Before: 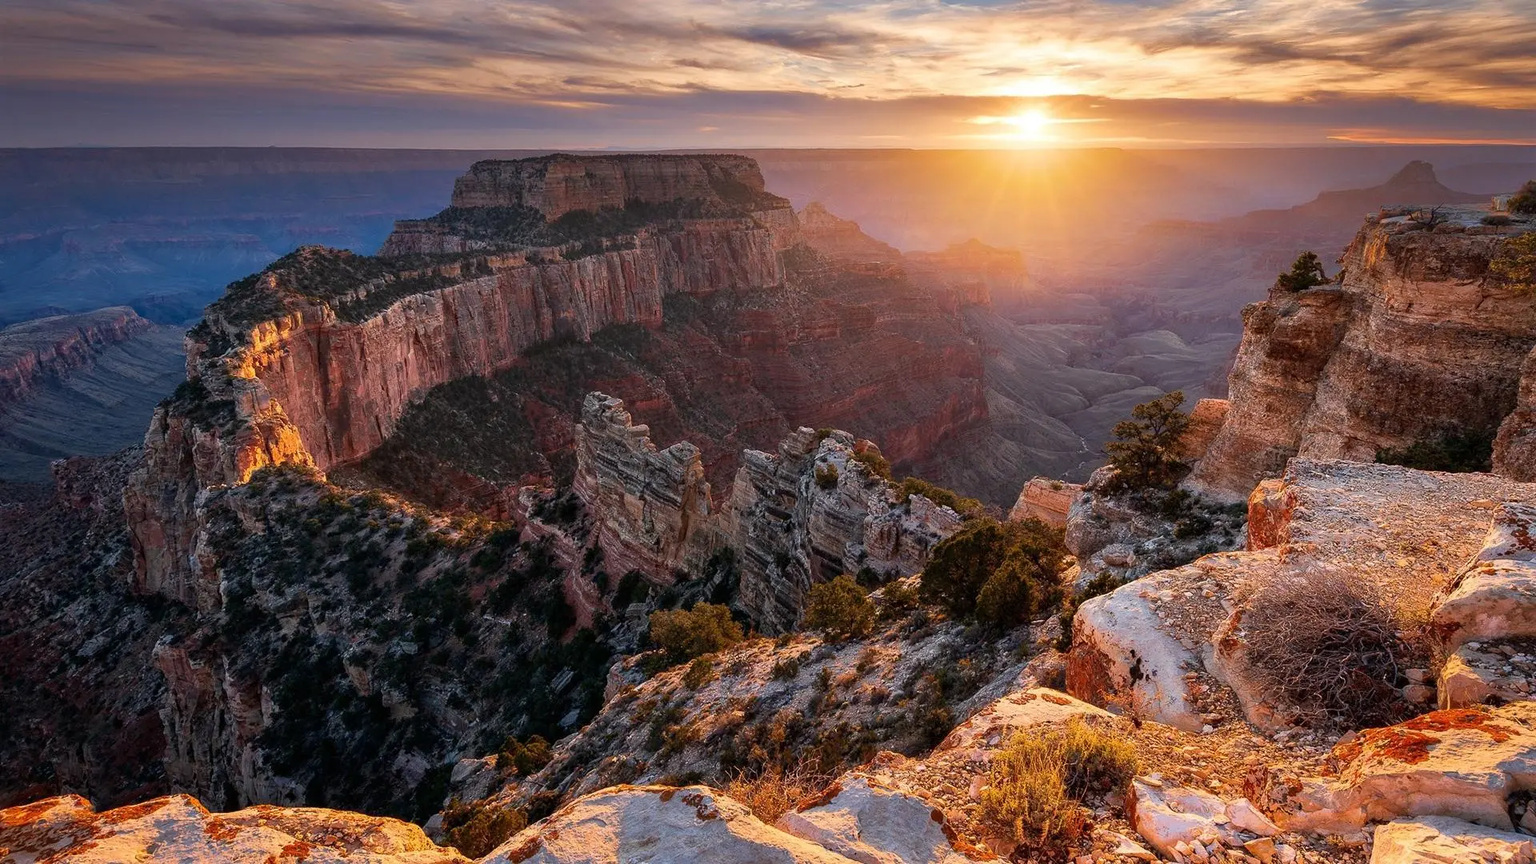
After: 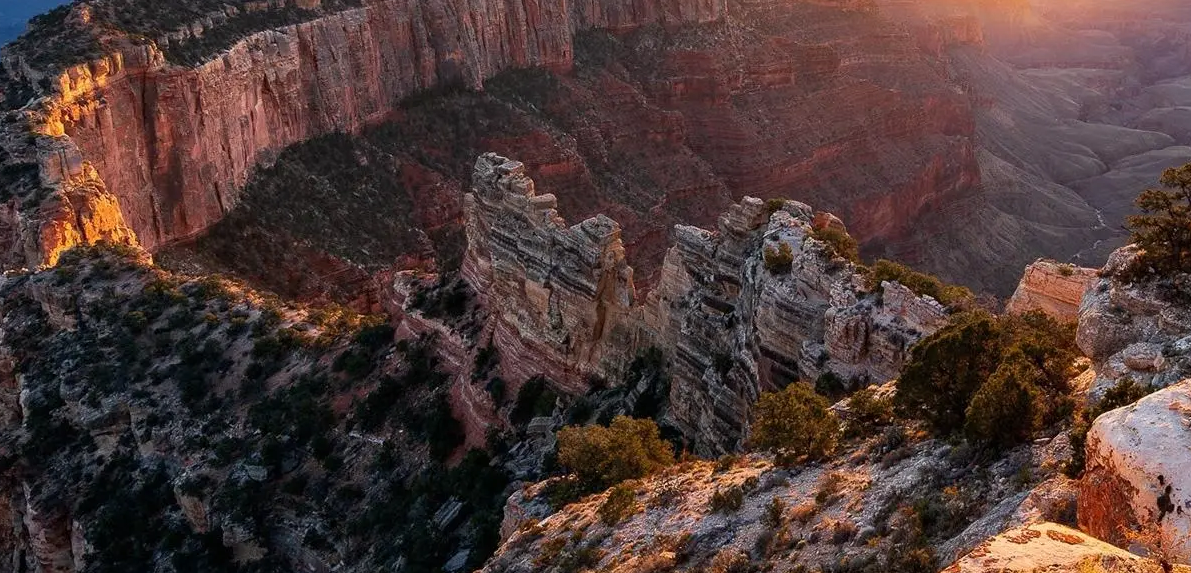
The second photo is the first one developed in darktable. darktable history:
crop: left 13.312%, top 31.28%, right 24.627%, bottom 15.582%
